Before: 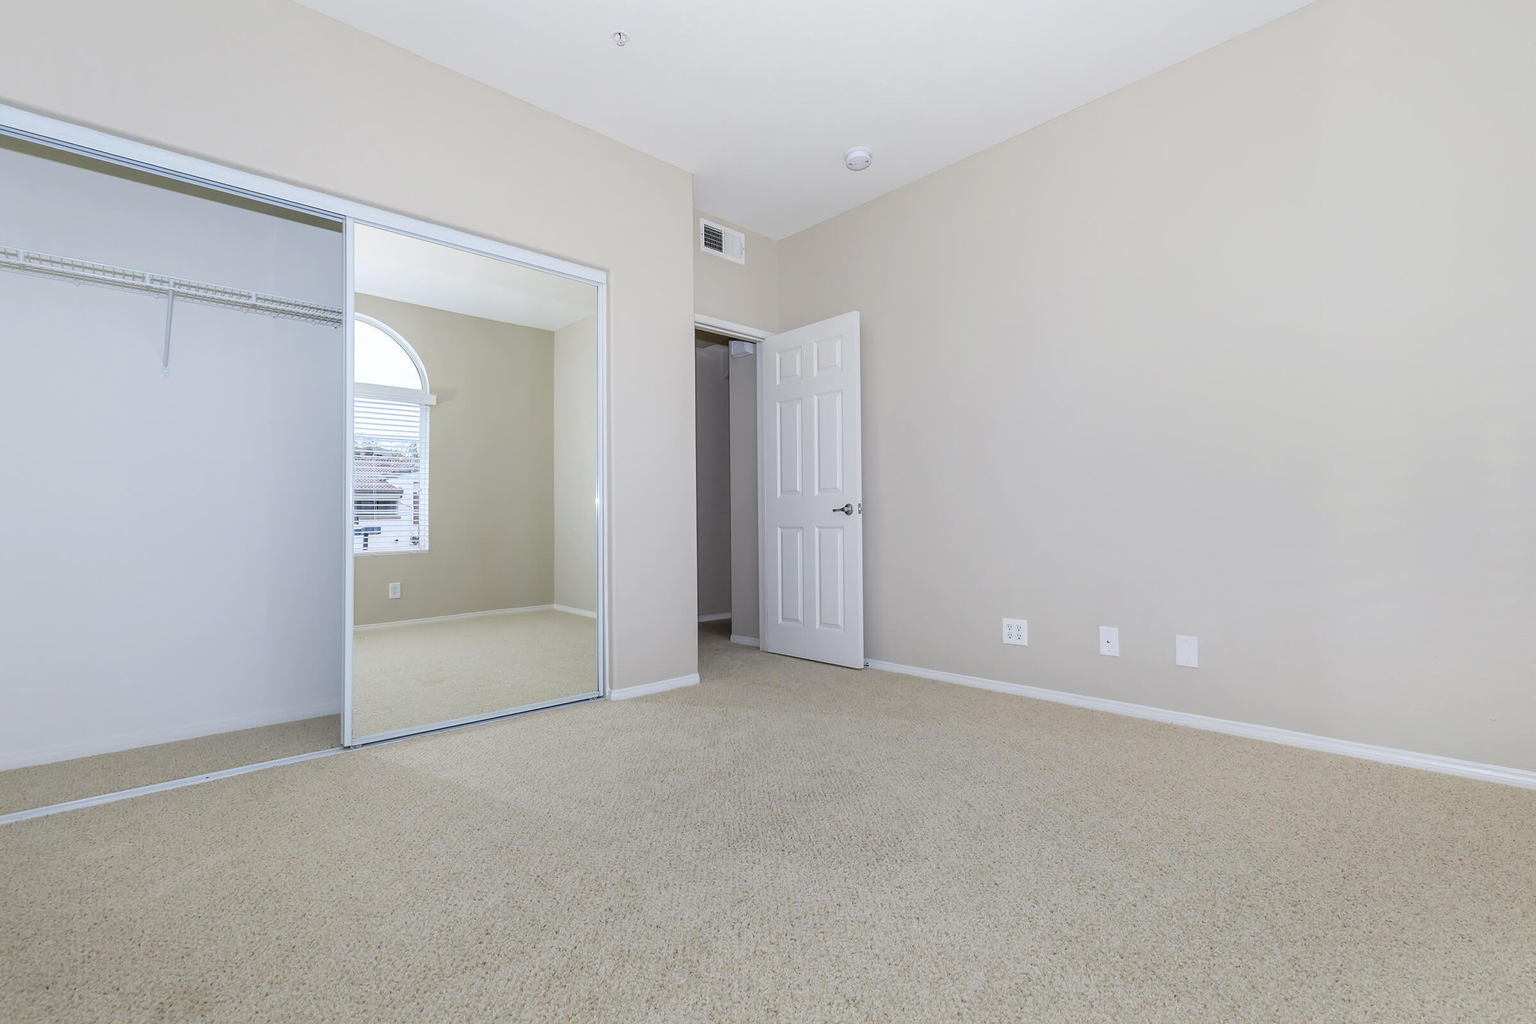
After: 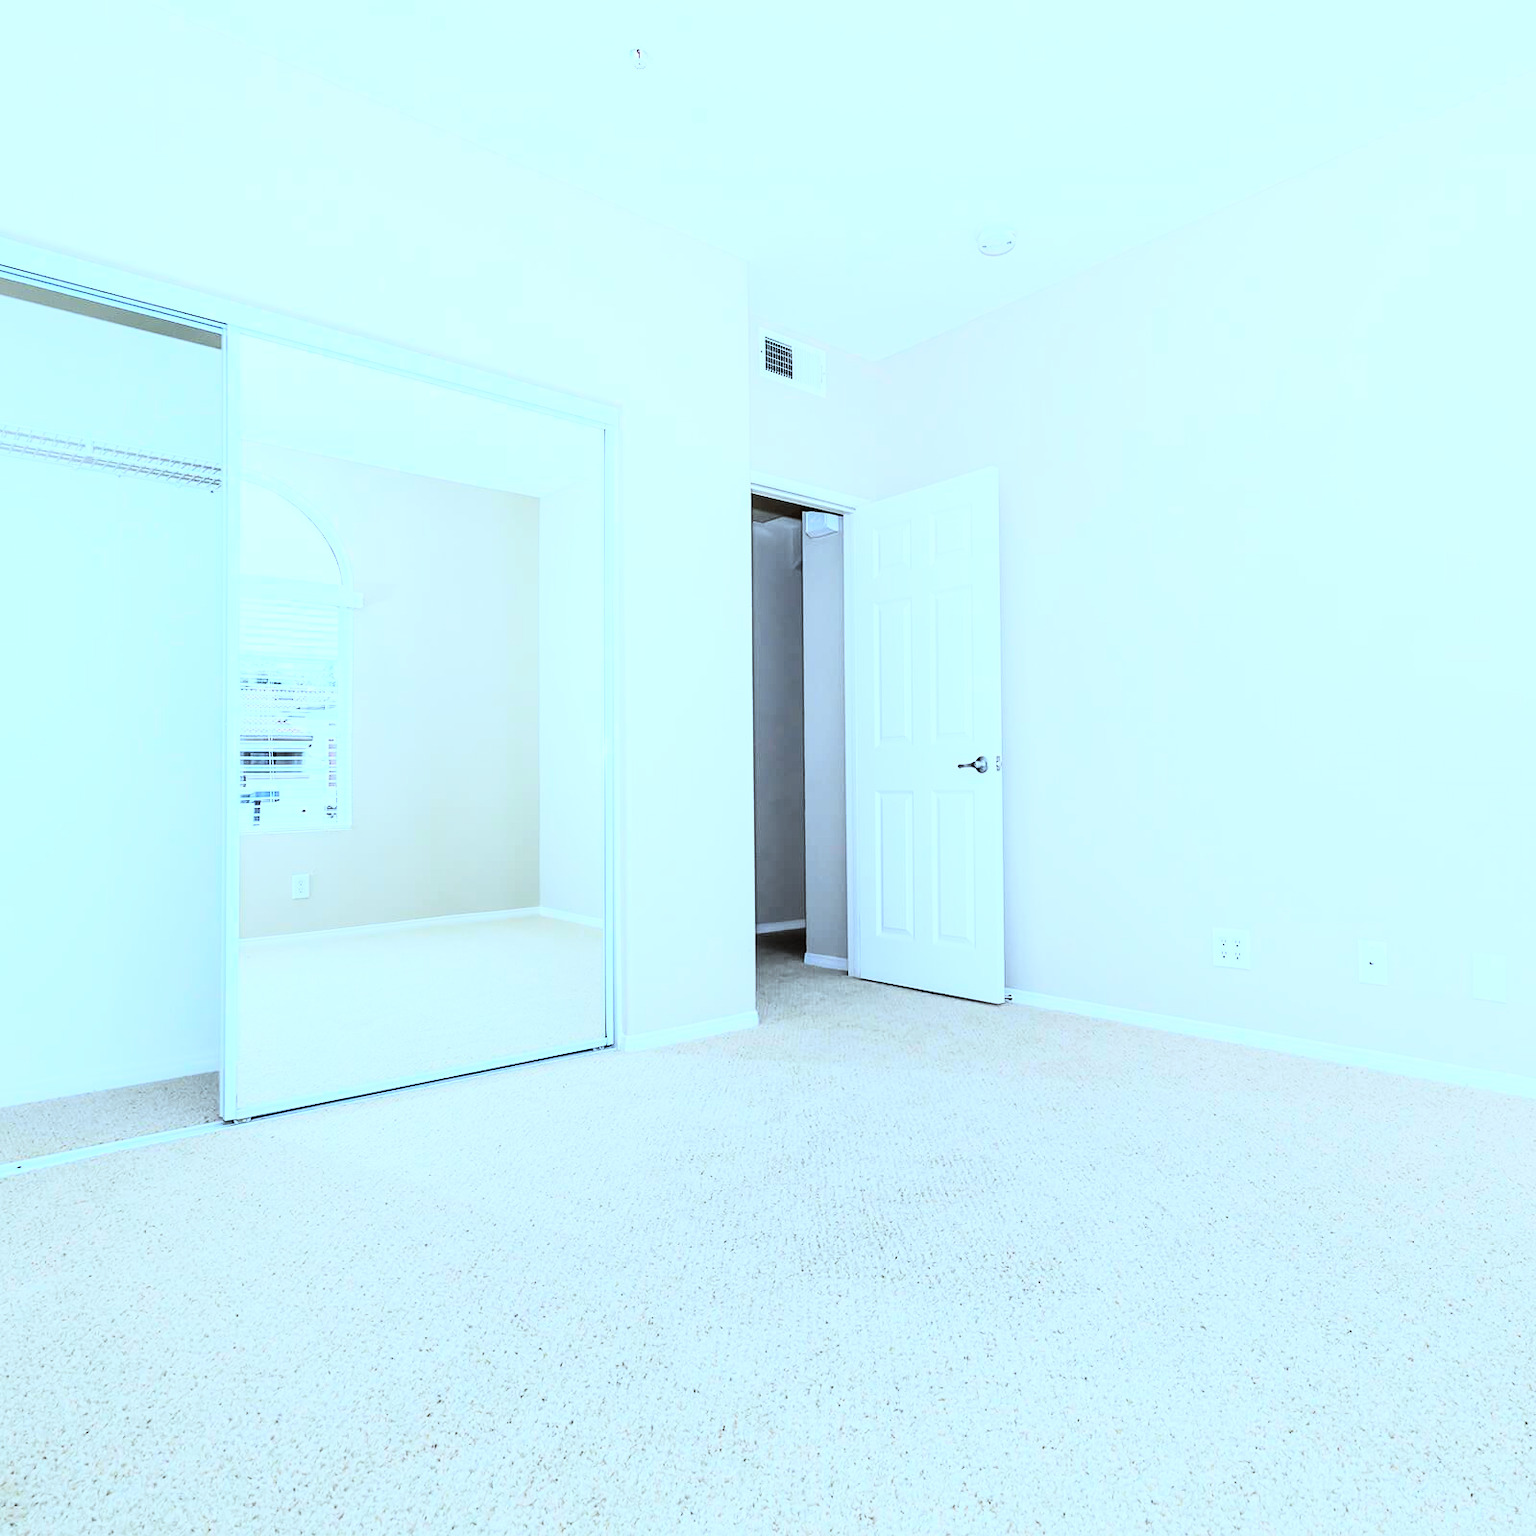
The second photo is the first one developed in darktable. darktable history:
crop and rotate: left 12.673%, right 20.66%
color correction: highlights a* -10.69, highlights b* -19.19
rgb curve: curves: ch0 [(0, 0) (0.21, 0.15) (0.24, 0.21) (0.5, 0.75) (0.75, 0.96) (0.89, 0.99) (1, 1)]; ch1 [(0, 0.02) (0.21, 0.13) (0.25, 0.2) (0.5, 0.67) (0.75, 0.9) (0.89, 0.97) (1, 1)]; ch2 [(0, 0.02) (0.21, 0.13) (0.25, 0.2) (0.5, 0.67) (0.75, 0.9) (0.89, 0.97) (1, 1)], compensate middle gray true
